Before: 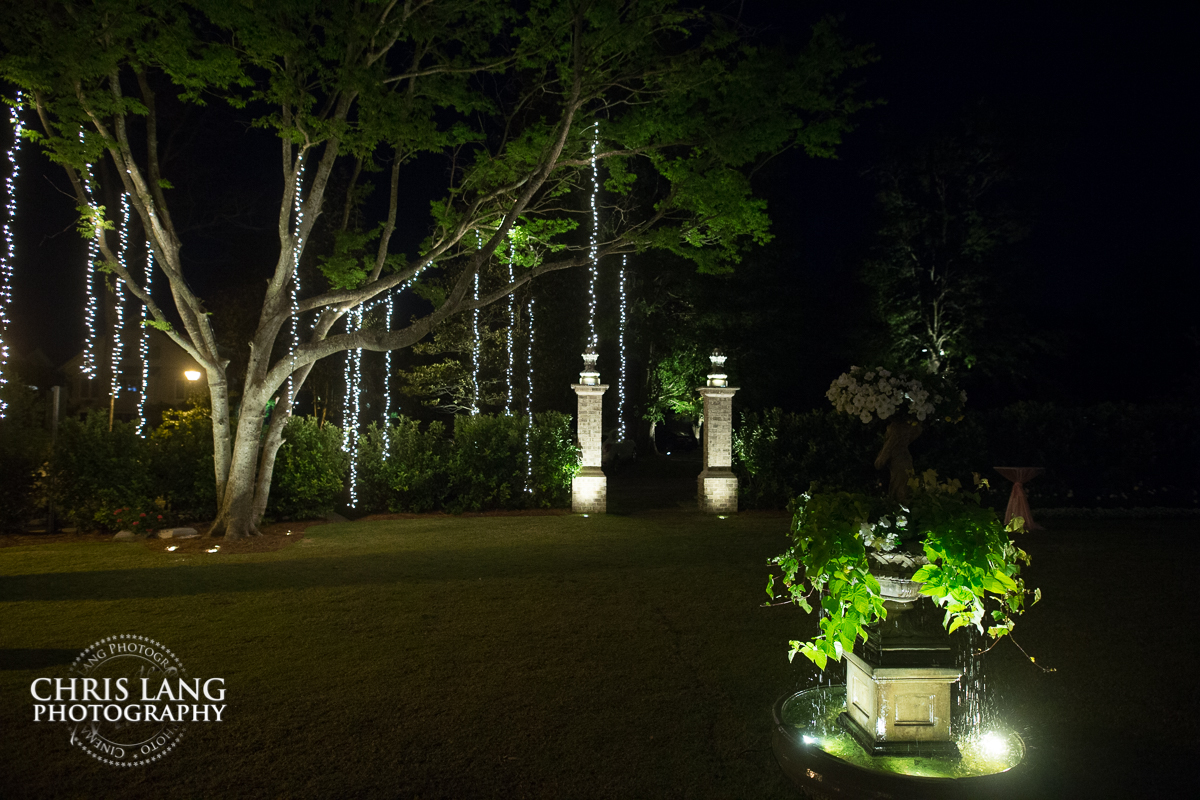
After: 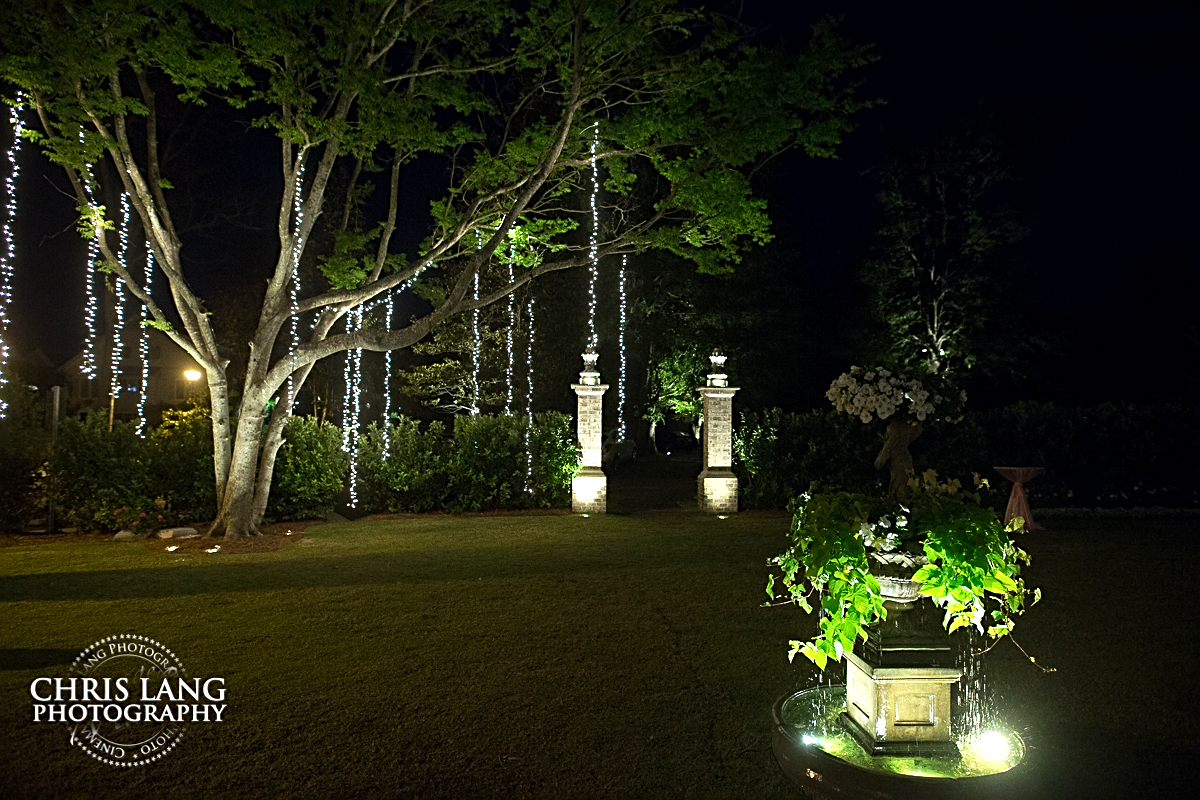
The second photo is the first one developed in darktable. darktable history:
sharpen: radius 2.776
exposure: black level correction 0.001, exposure 0.5 EV, compensate highlight preservation false
